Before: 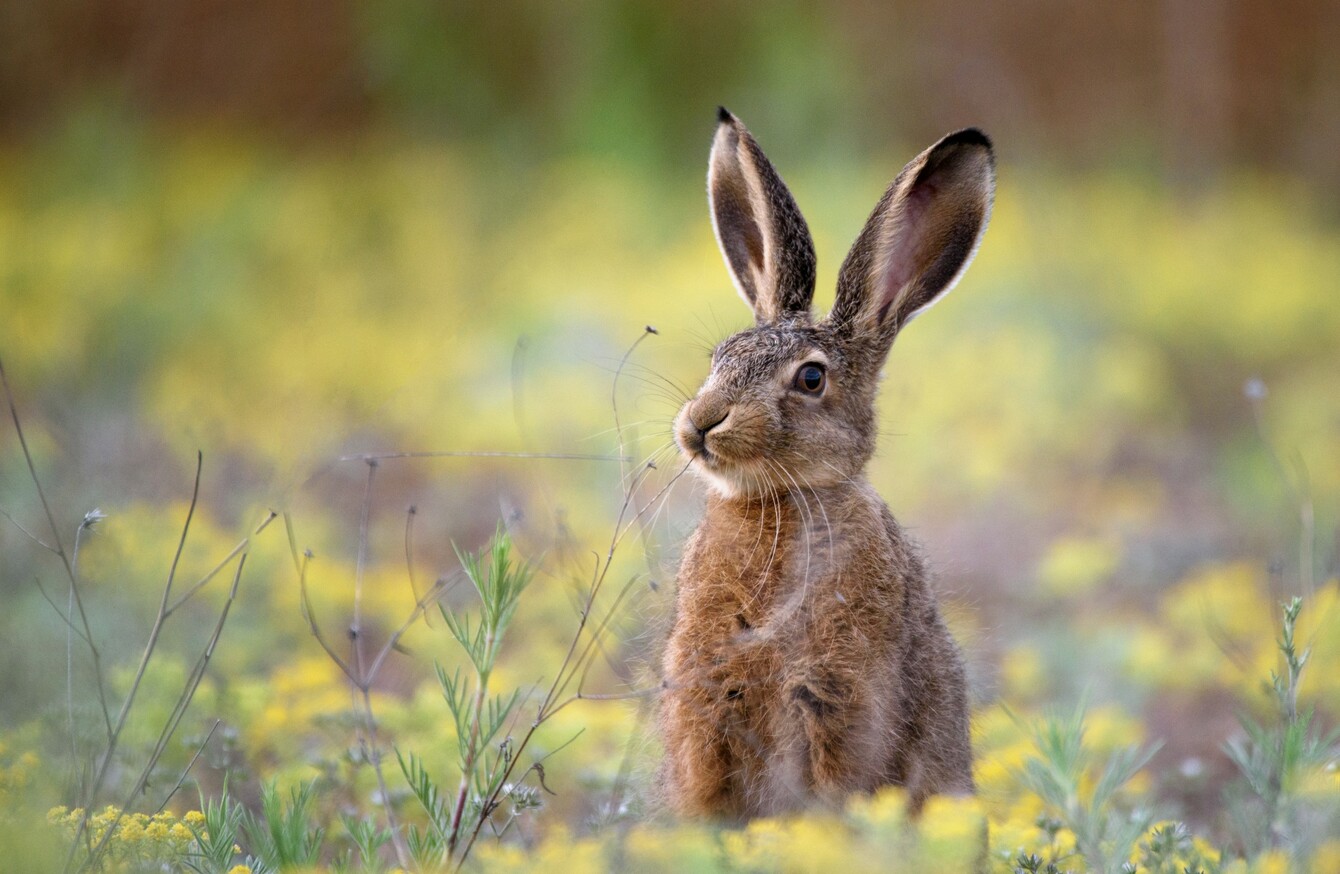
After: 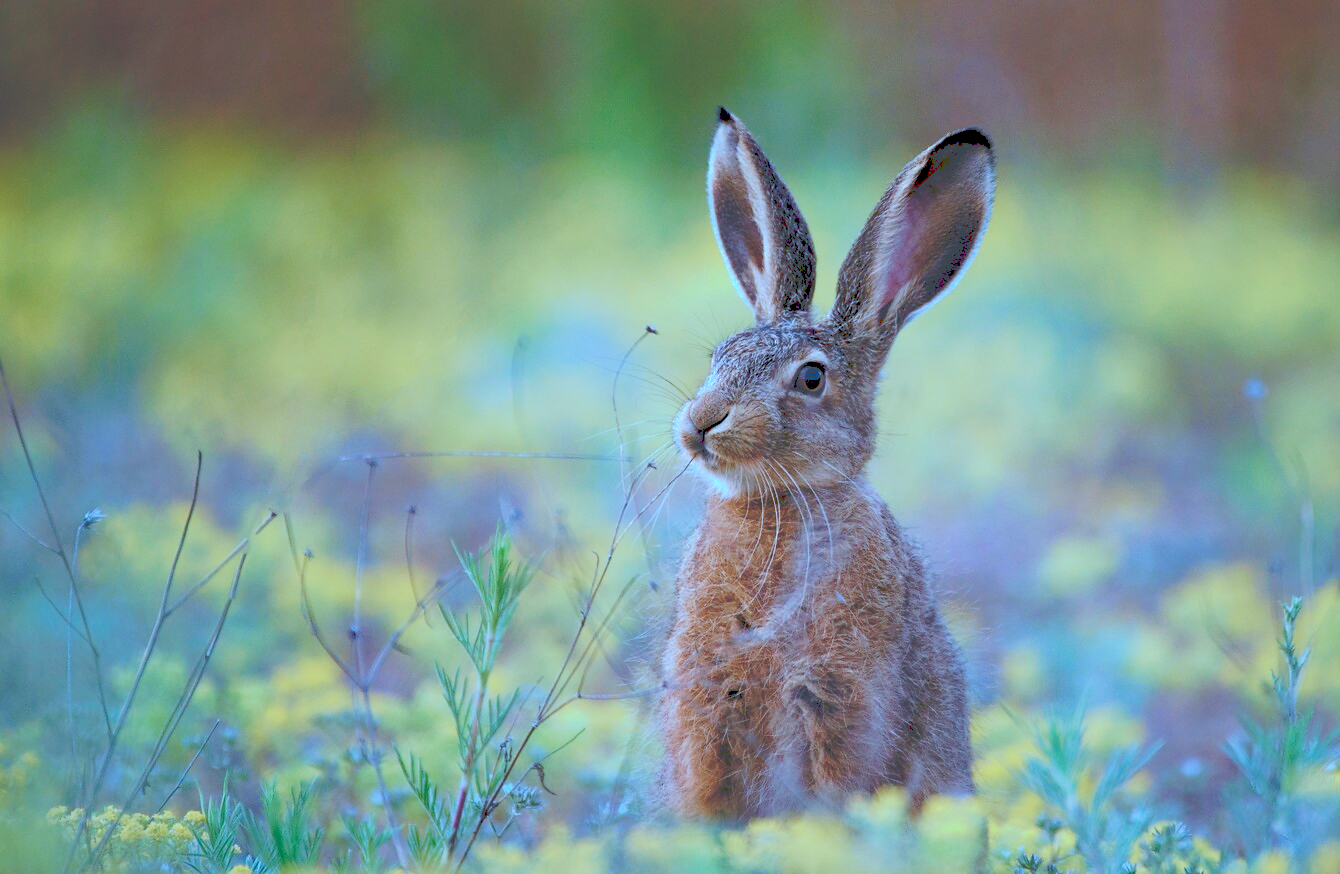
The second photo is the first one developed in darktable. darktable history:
color calibration: output R [0.994, 0.059, -0.119, 0], output G [-0.036, 1.09, -0.119, 0], output B [0.078, -0.108, 0.961, 0], illuminant custom, x 0.371, y 0.382, temperature 4281.14 K
tone curve: curves: ch0 [(0, 0) (0.003, 0.277) (0.011, 0.277) (0.025, 0.279) (0.044, 0.282) (0.069, 0.286) (0.1, 0.289) (0.136, 0.294) (0.177, 0.318) (0.224, 0.345) (0.277, 0.379) (0.335, 0.425) (0.399, 0.481) (0.468, 0.542) (0.543, 0.594) (0.623, 0.662) (0.709, 0.731) (0.801, 0.792) (0.898, 0.851) (1, 1)], preserve colors none
haze removal: compatibility mode true, adaptive false
color contrast: green-magenta contrast 1.2, blue-yellow contrast 1.2
color correction: highlights a* -9.73, highlights b* -21.22
base curve: curves: ch0 [(0, 0) (0.989, 0.992)], preserve colors none
color balance rgb: perceptual saturation grading › global saturation 20%, perceptual saturation grading › highlights -25%, perceptual saturation grading › shadows 25%
sharpen: radius 1, threshold 1
